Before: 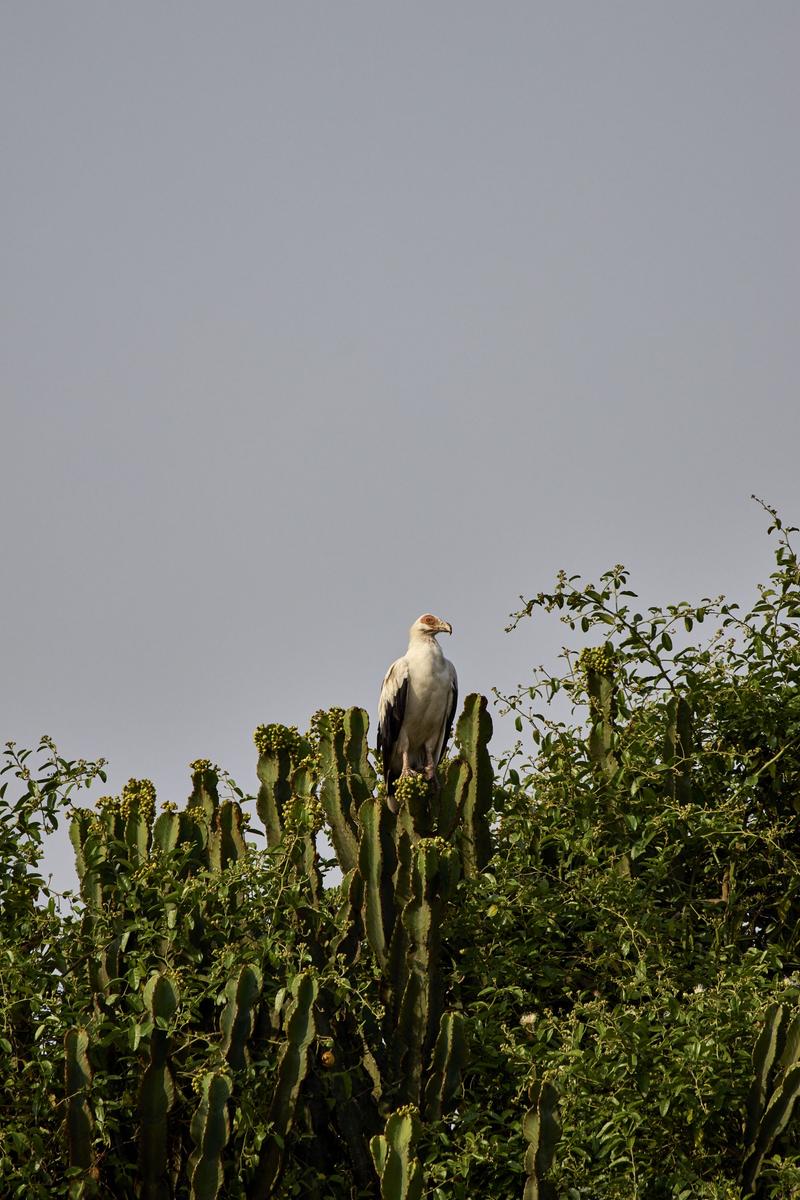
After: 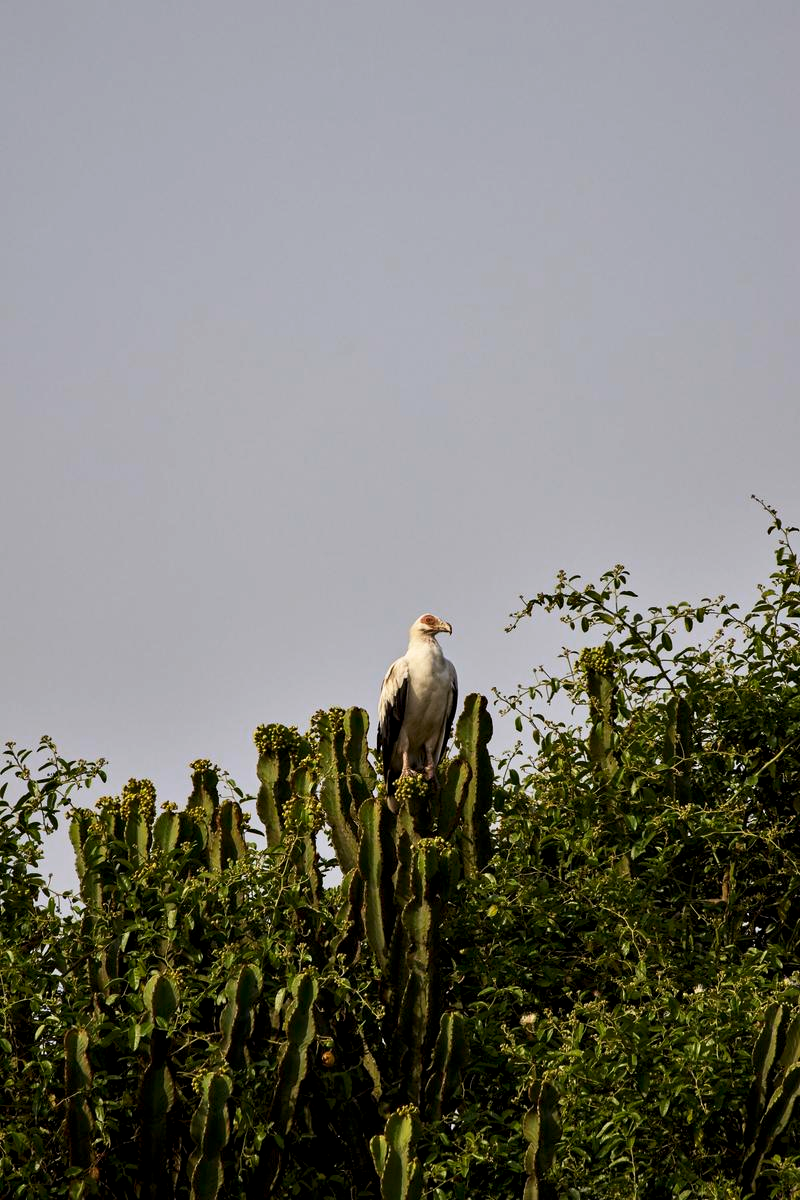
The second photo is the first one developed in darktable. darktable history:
tone curve: curves: ch0 [(0, 0) (0.003, 0.003) (0.011, 0.012) (0.025, 0.026) (0.044, 0.047) (0.069, 0.073) (0.1, 0.105) (0.136, 0.143) (0.177, 0.187) (0.224, 0.237) (0.277, 0.293) (0.335, 0.354) (0.399, 0.422) (0.468, 0.495) (0.543, 0.574) (0.623, 0.659) (0.709, 0.749) (0.801, 0.846) (0.898, 0.932) (1, 1)], preserve colors none
color look up table: target L [67.19, 47.06, 33.19, 100, 65.9, 63.76, 56.32, 47.38, 38.02, 29.3, 52.26, 52.02, 32.73, 24.36, 20.85, 85.76, 77.54, 66.1, 65.71, 45.62, 44.88, 42.83, 26.33, 10.88, 0 ×25], target a [-22.99, -38.11, -14.82, -0.001, 14.1, 18.05, 32.95, 47.07, 49.83, 13.28, 6.475, 44.4, 10.95, 22.66, 20.5, -1.222, -1.697, -26.29, -2.181, -16.21, -1.8, -4.304, -1.938, -0.861, 0 ×25], target b [55.63, 31.71, 21.21, 0.011, 64.6, 9.729, 51.26, 11.82, 24.86, 11.78, -30.03, -19.39, -52.16, -24.64, -56.42, -2.75, -4.055, -6.183, -4.729, -31.56, -4.119, -29.8, -4.08, -1.867, 0 ×25], num patches 24
